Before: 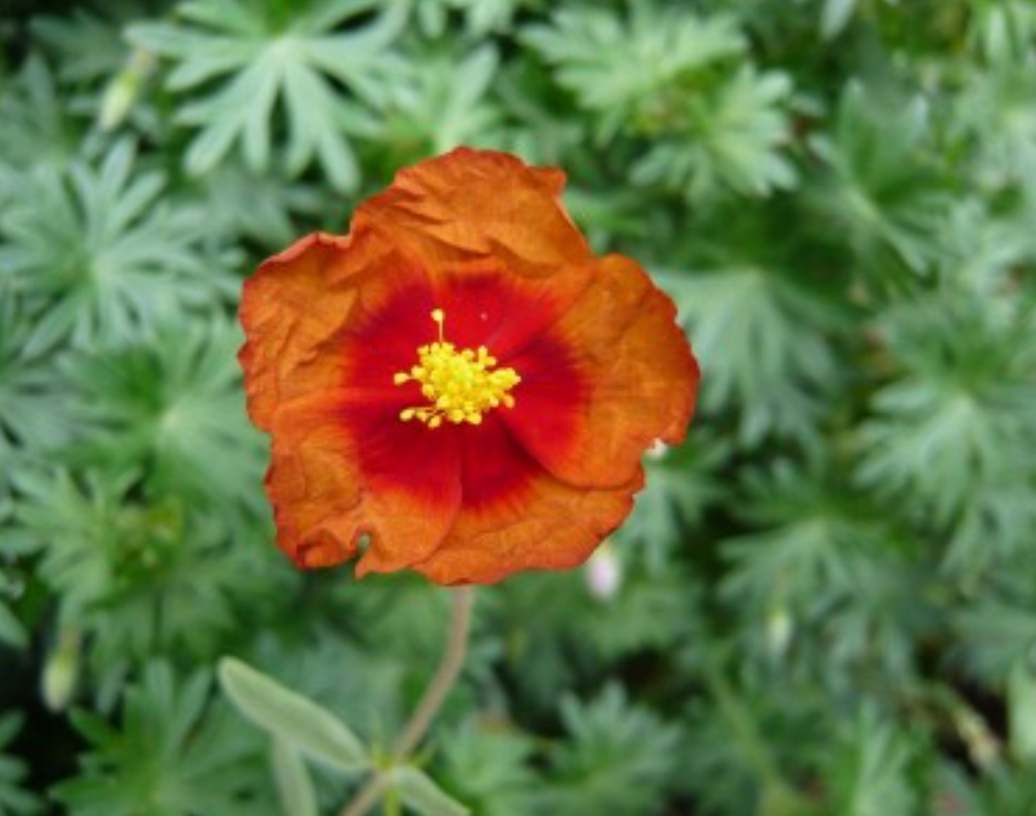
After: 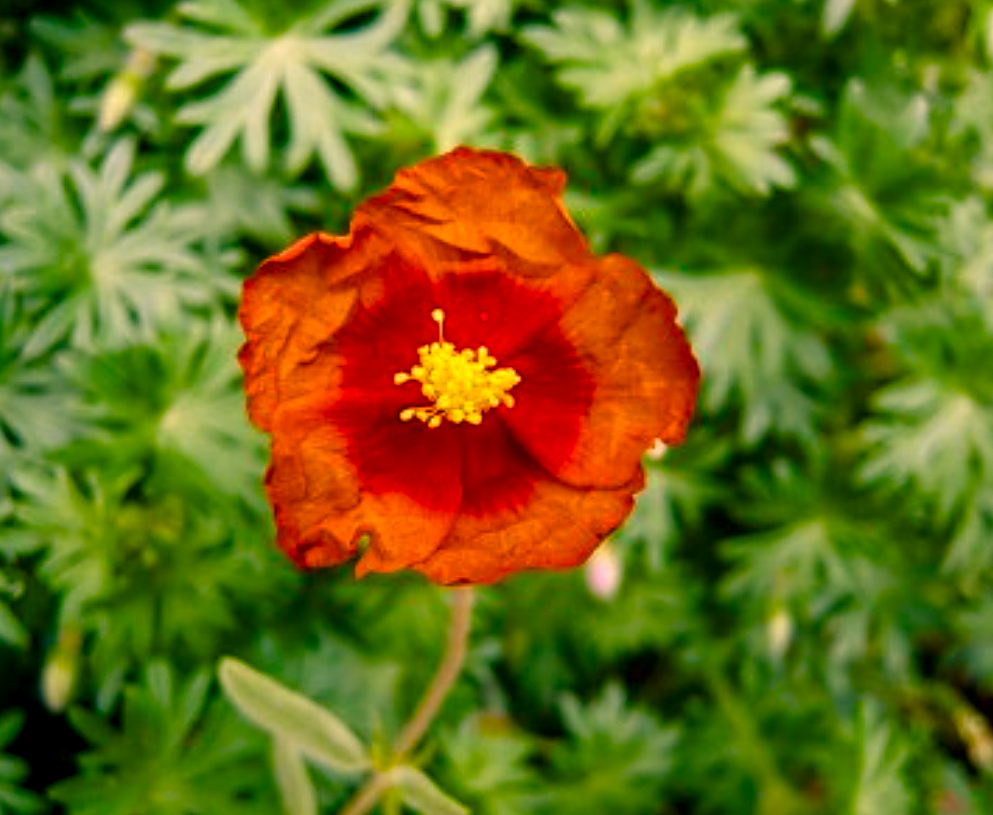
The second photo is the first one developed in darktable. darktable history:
color balance rgb: perceptual saturation grading › global saturation 24.74%, perceptual saturation grading › highlights -51.22%, perceptual saturation grading › mid-tones 19.16%, perceptual saturation grading › shadows 60.98%, global vibrance 50%
local contrast: on, module defaults
color correction: highlights a* 21.16, highlights b* 19.61
crop: right 4.126%, bottom 0.031%
sharpen: on, module defaults
